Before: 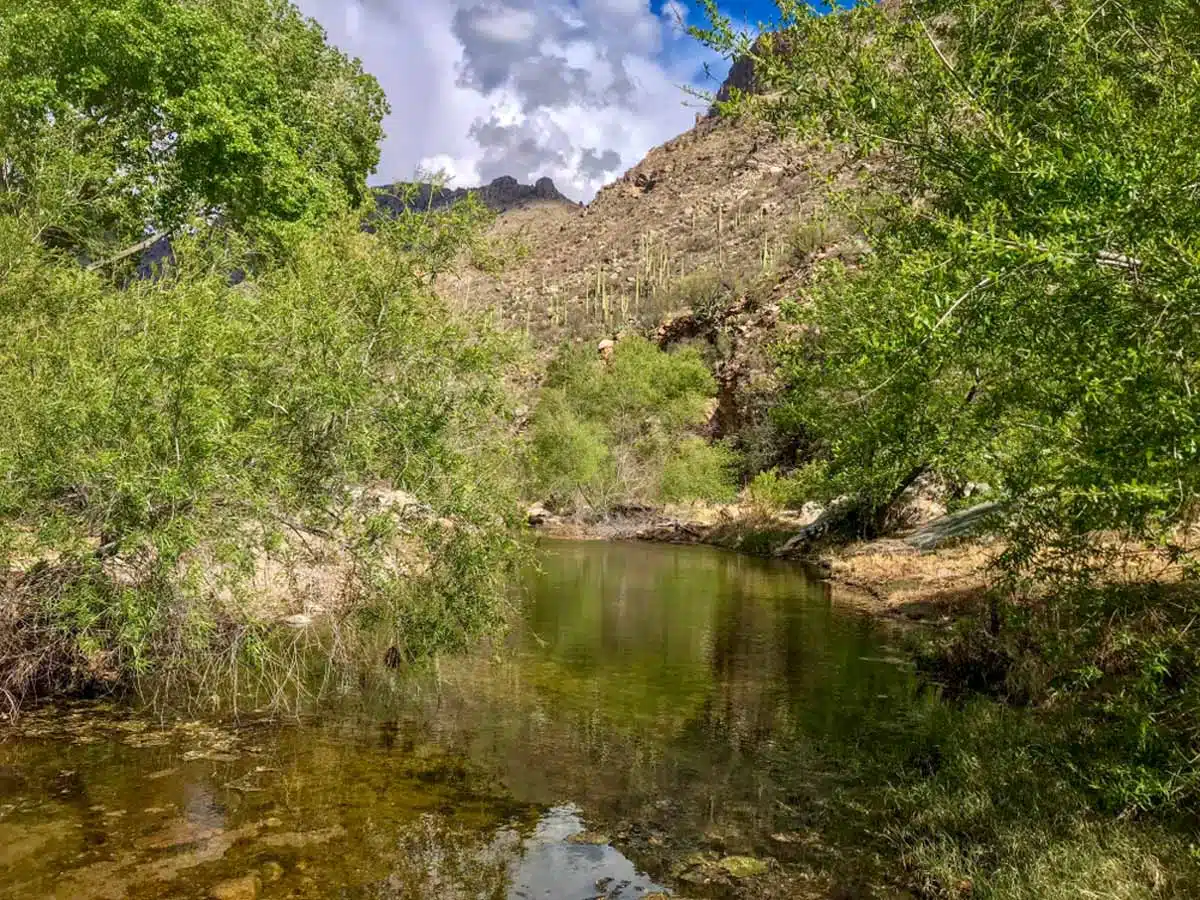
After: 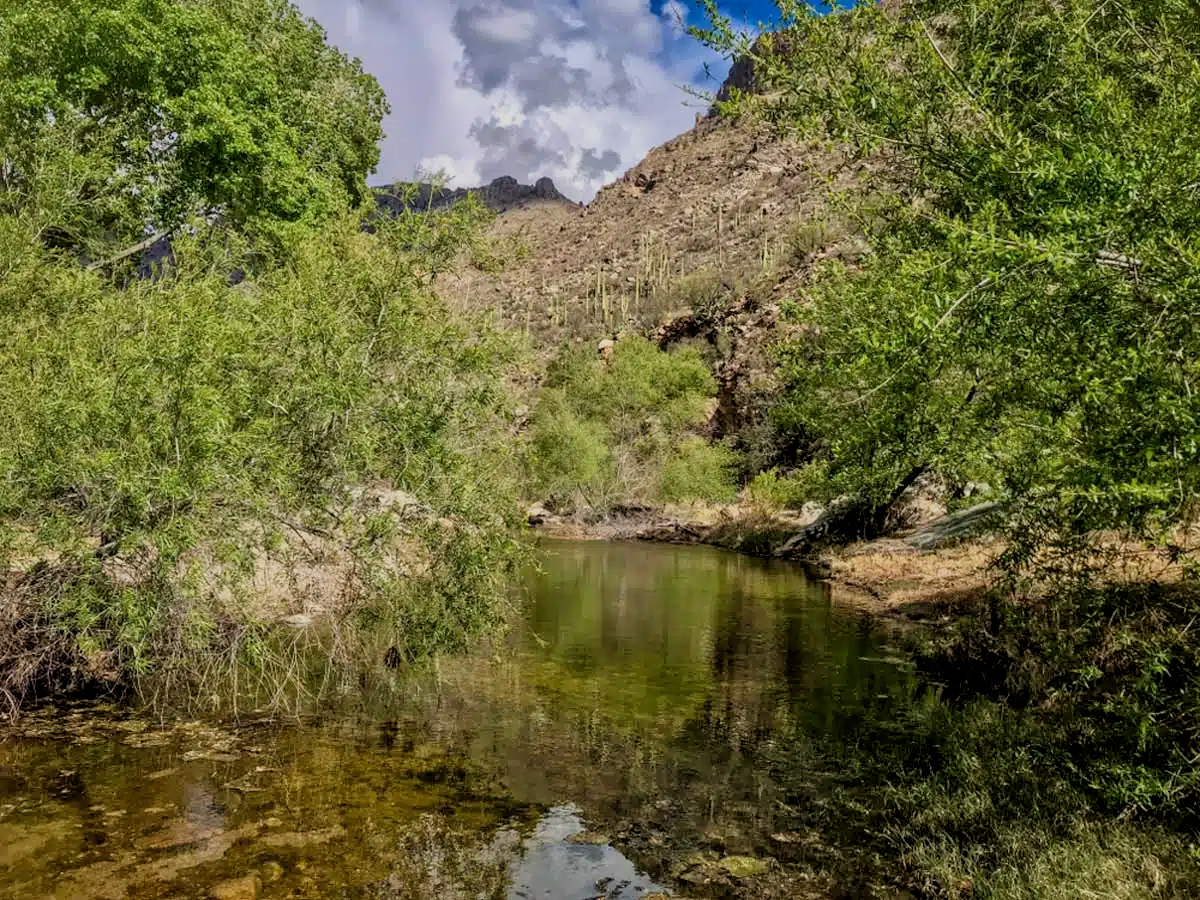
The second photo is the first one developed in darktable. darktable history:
tone equalizer: -8 EV 0.226 EV, -7 EV 0.406 EV, -6 EV 0.422 EV, -5 EV 0.231 EV, -3 EV -0.276 EV, -2 EV -0.422 EV, -1 EV -0.408 EV, +0 EV -0.265 EV, smoothing diameter 2.18%, edges refinement/feathering 20.94, mask exposure compensation -1.57 EV, filter diffusion 5
filmic rgb: black relative exposure -5.02 EV, white relative exposure 3.2 EV, hardness 3.43, contrast 1.2, highlights saturation mix -28.93%, iterations of high-quality reconstruction 0
